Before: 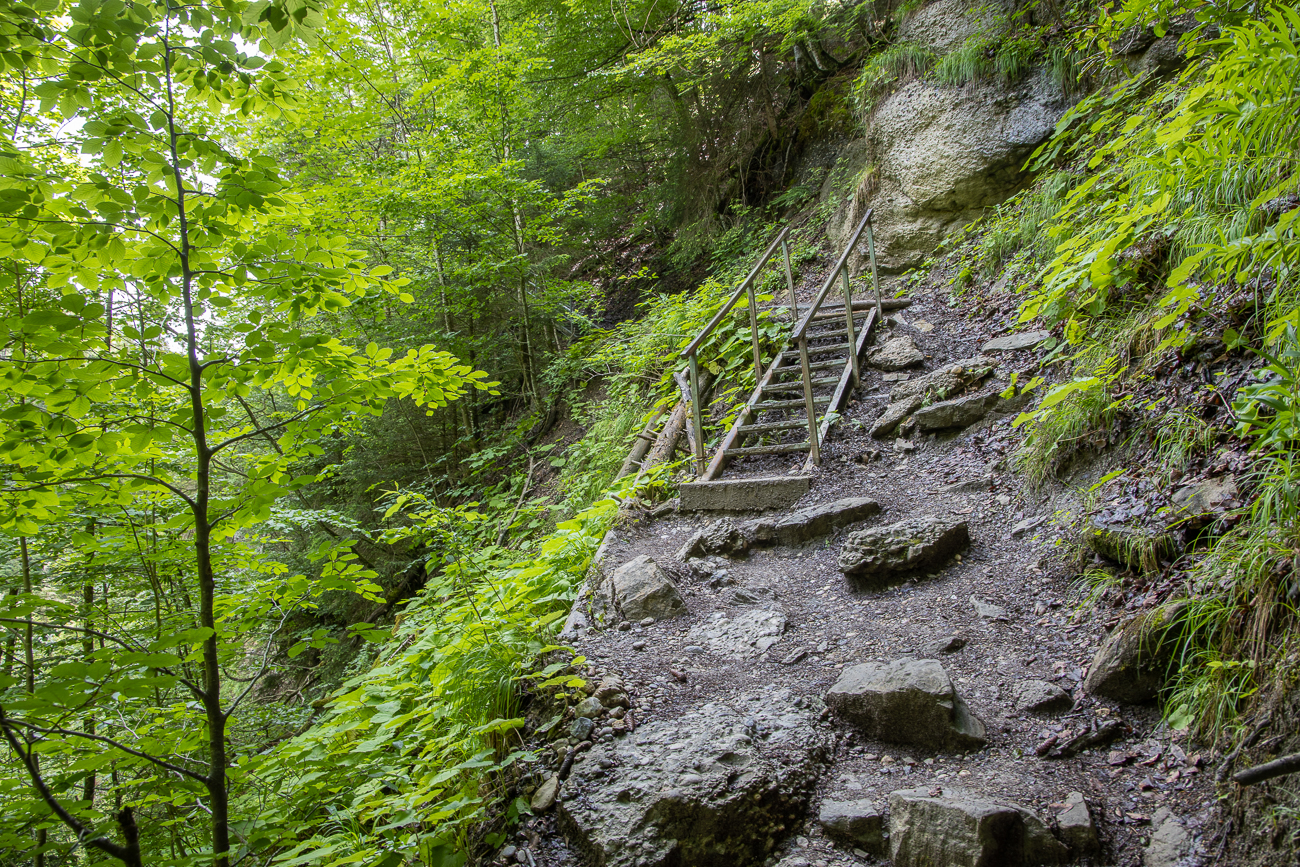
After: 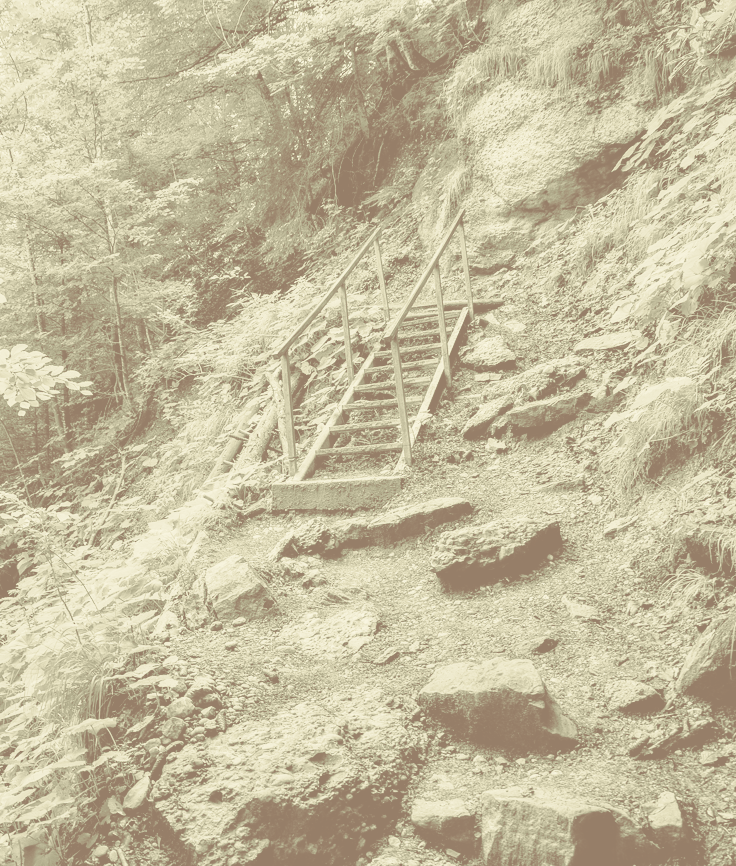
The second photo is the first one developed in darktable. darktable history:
split-toning: shadows › saturation 0.41, highlights › saturation 0, compress 33.55%
crop: left 31.458%, top 0%, right 11.876%
filmic rgb: black relative exposure -8.54 EV, white relative exposure 5.52 EV, hardness 3.39, contrast 1.016
colorize: hue 43.2°, saturation 40%, version 1
tone equalizer: on, module defaults
contrast equalizer: y [[0.514, 0.573, 0.581, 0.508, 0.5, 0.5], [0.5 ×6], [0.5 ×6], [0 ×6], [0 ×6]]
